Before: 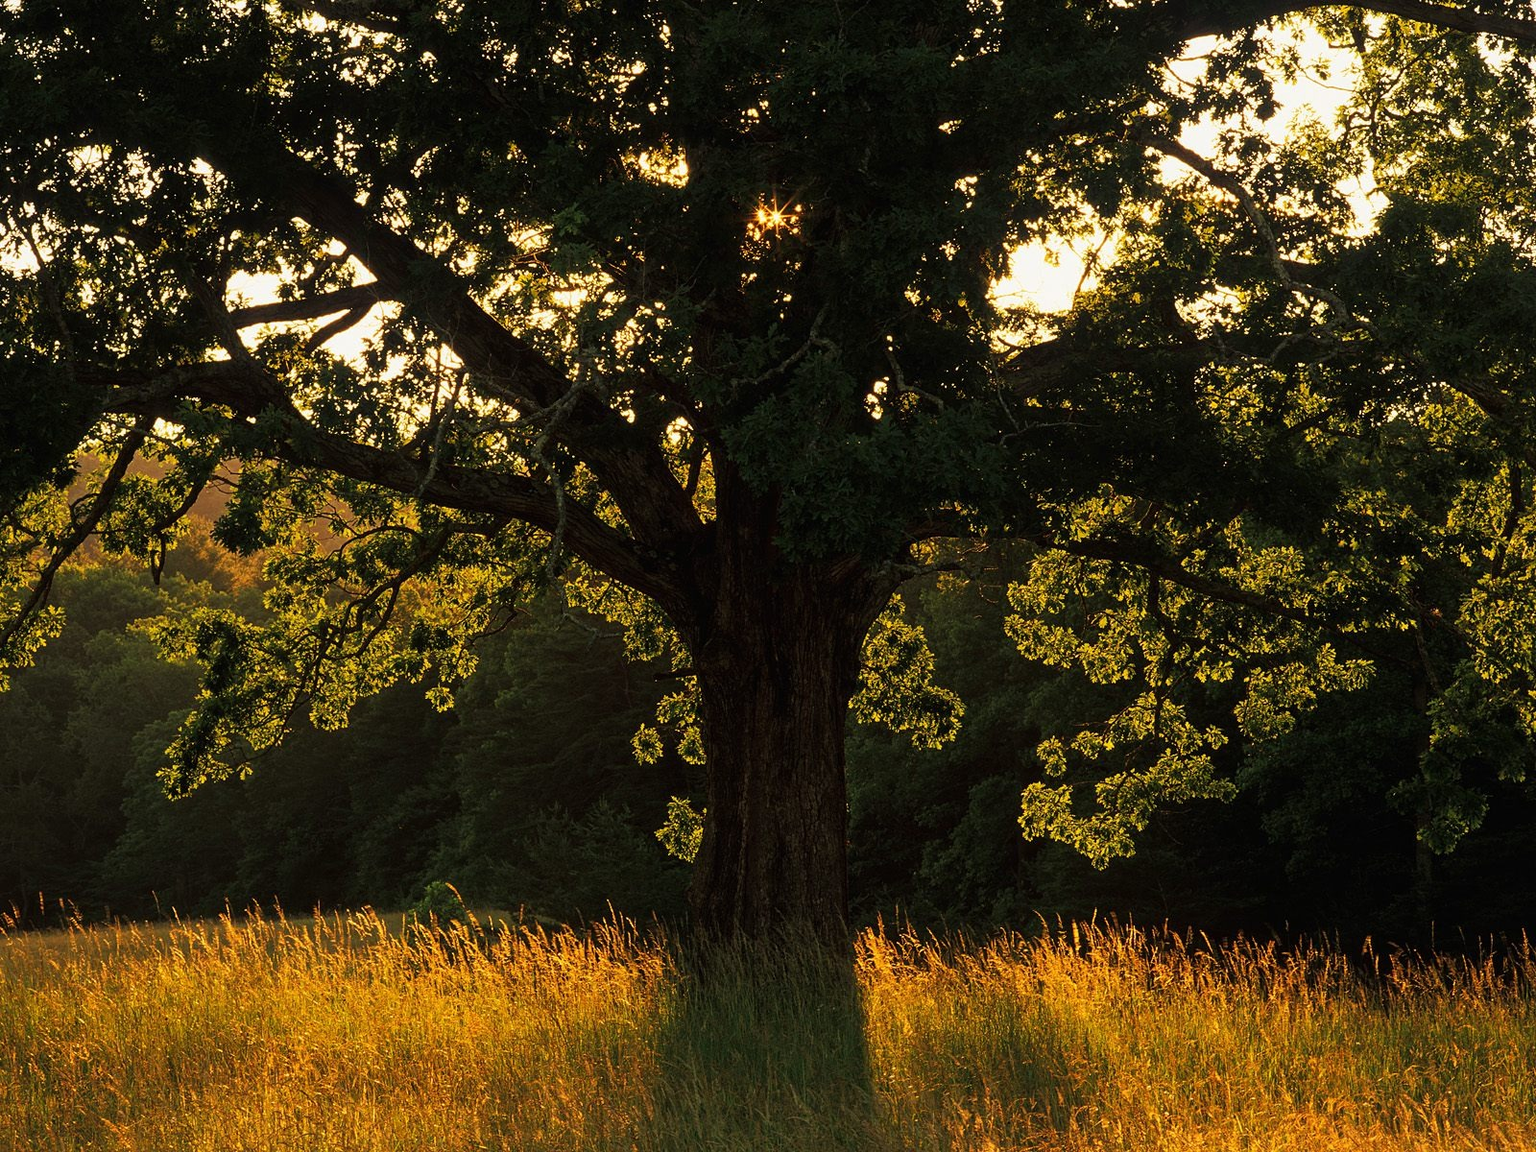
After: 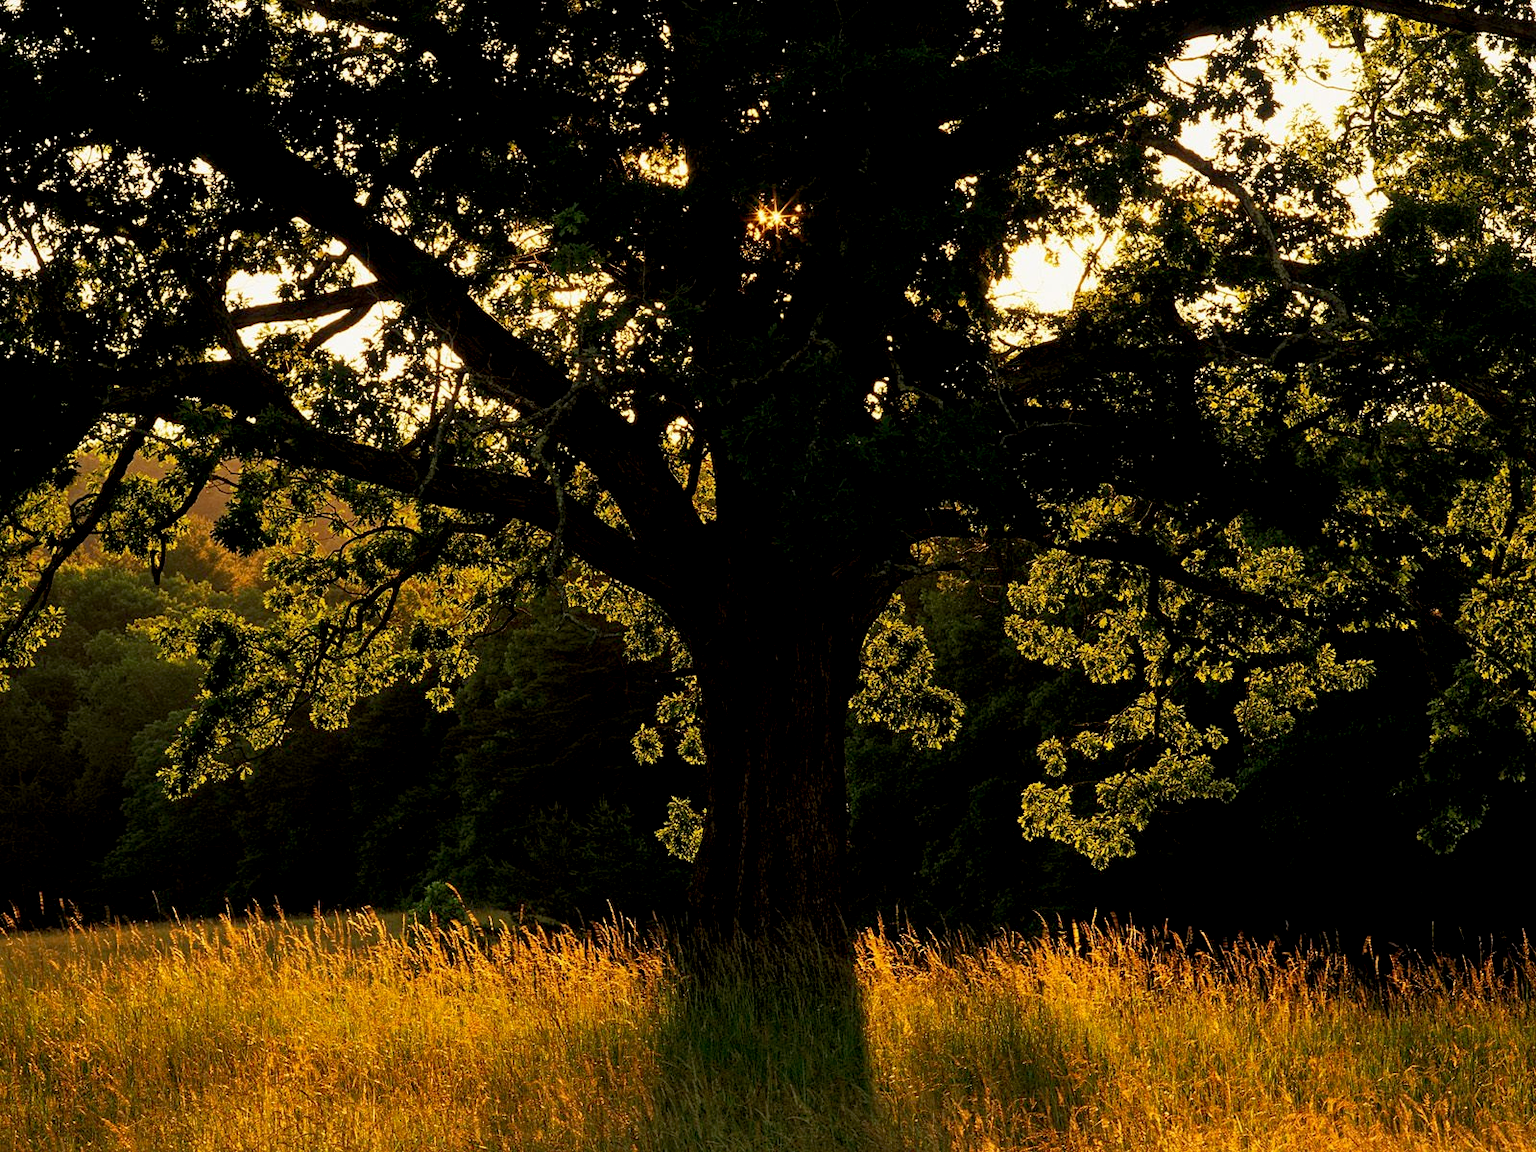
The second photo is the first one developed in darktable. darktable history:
exposure: black level correction 0.01, exposure 0.015 EV, compensate highlight preservation false
